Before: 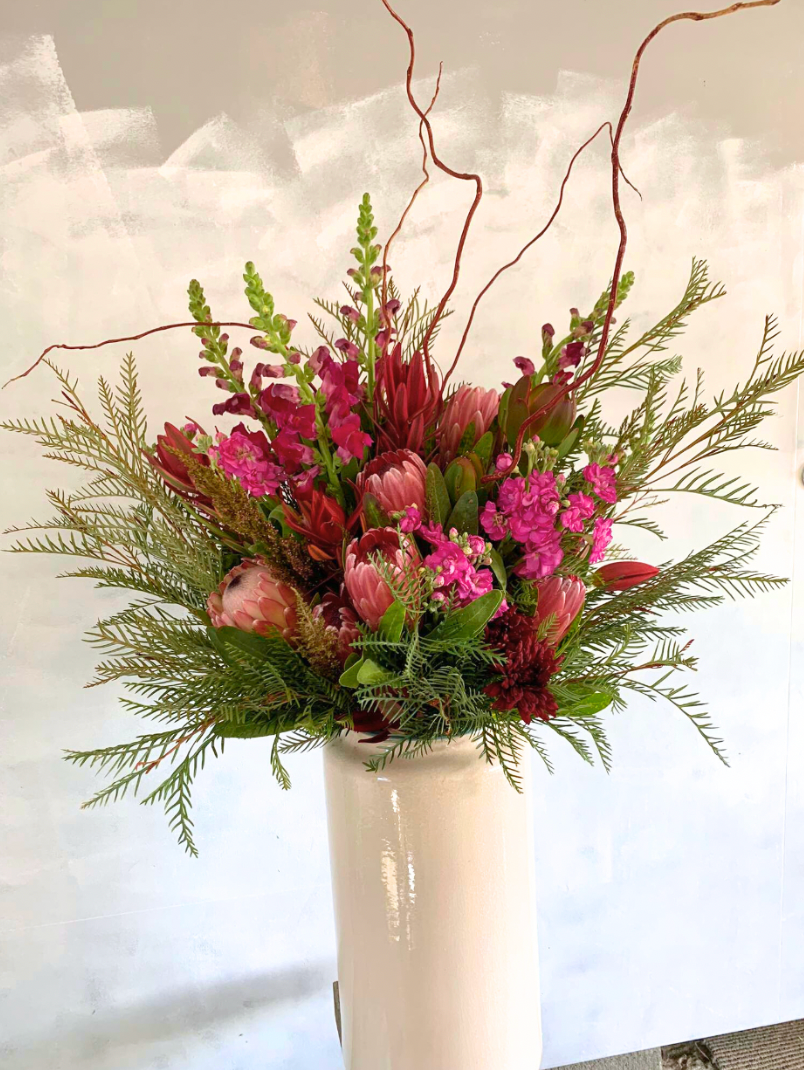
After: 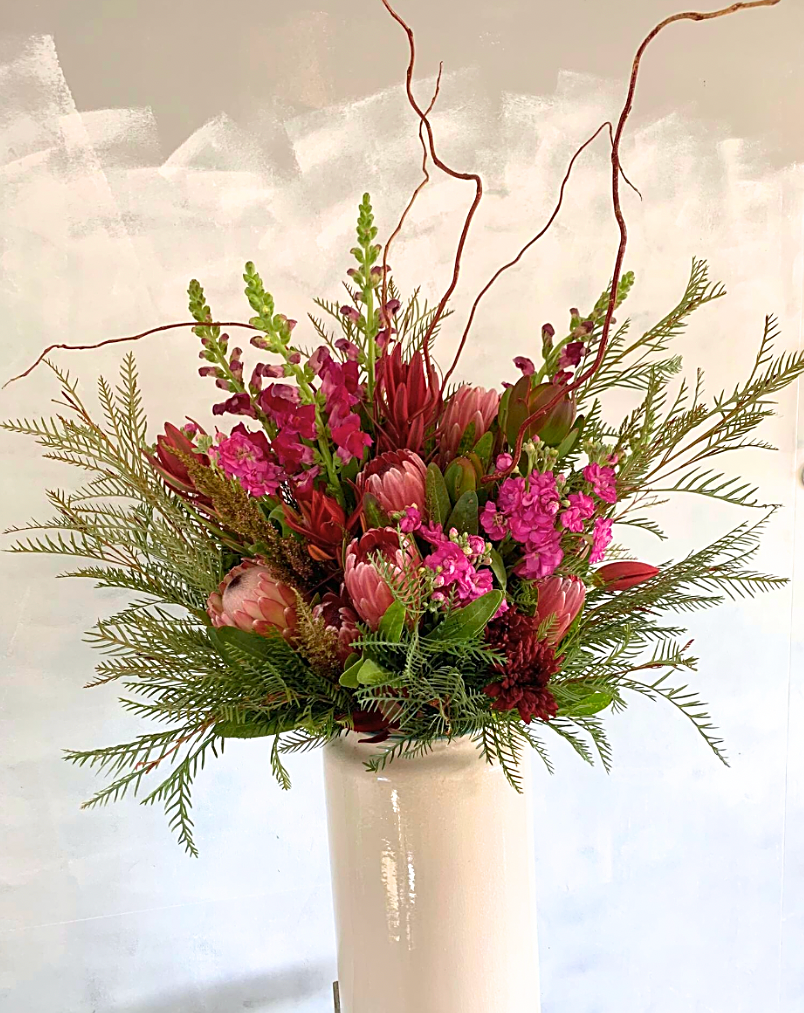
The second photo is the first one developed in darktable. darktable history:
crop and rotate: top 0.011%, bottom 5.236%
sharpen: on, module defaults
